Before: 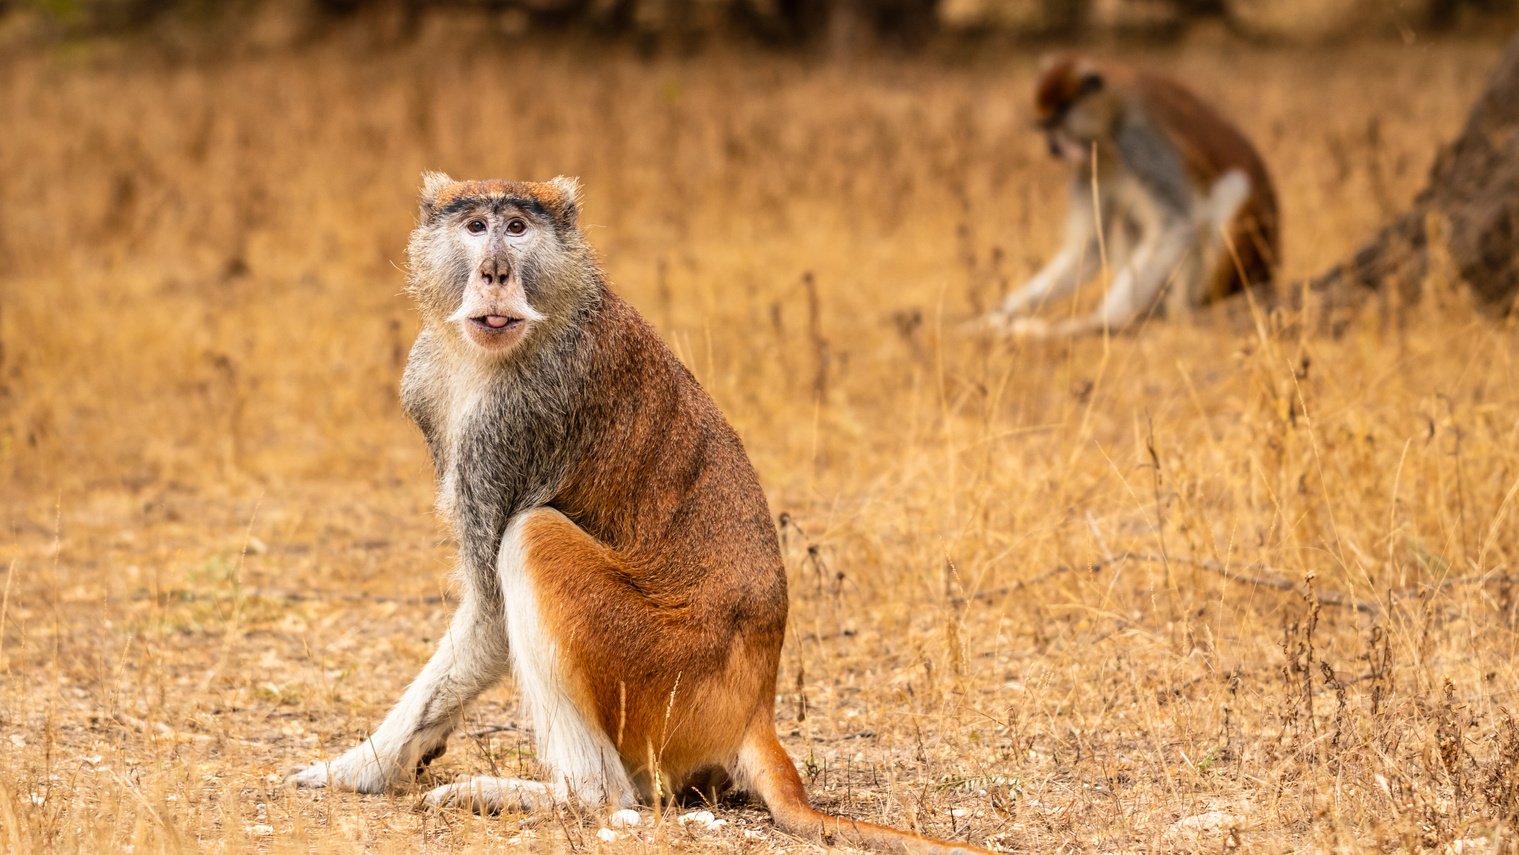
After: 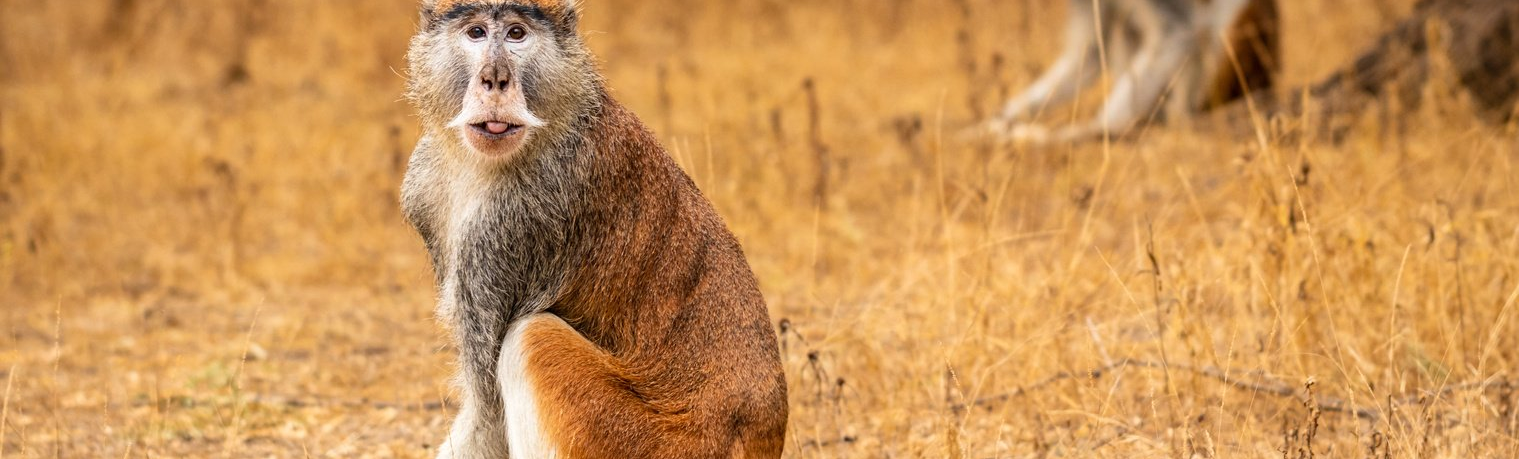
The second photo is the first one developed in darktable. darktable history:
haze removal: strength 0.087, compatibility mode true, adaptive false
crop and rotate: top 22.806%, bottom 23.401%
